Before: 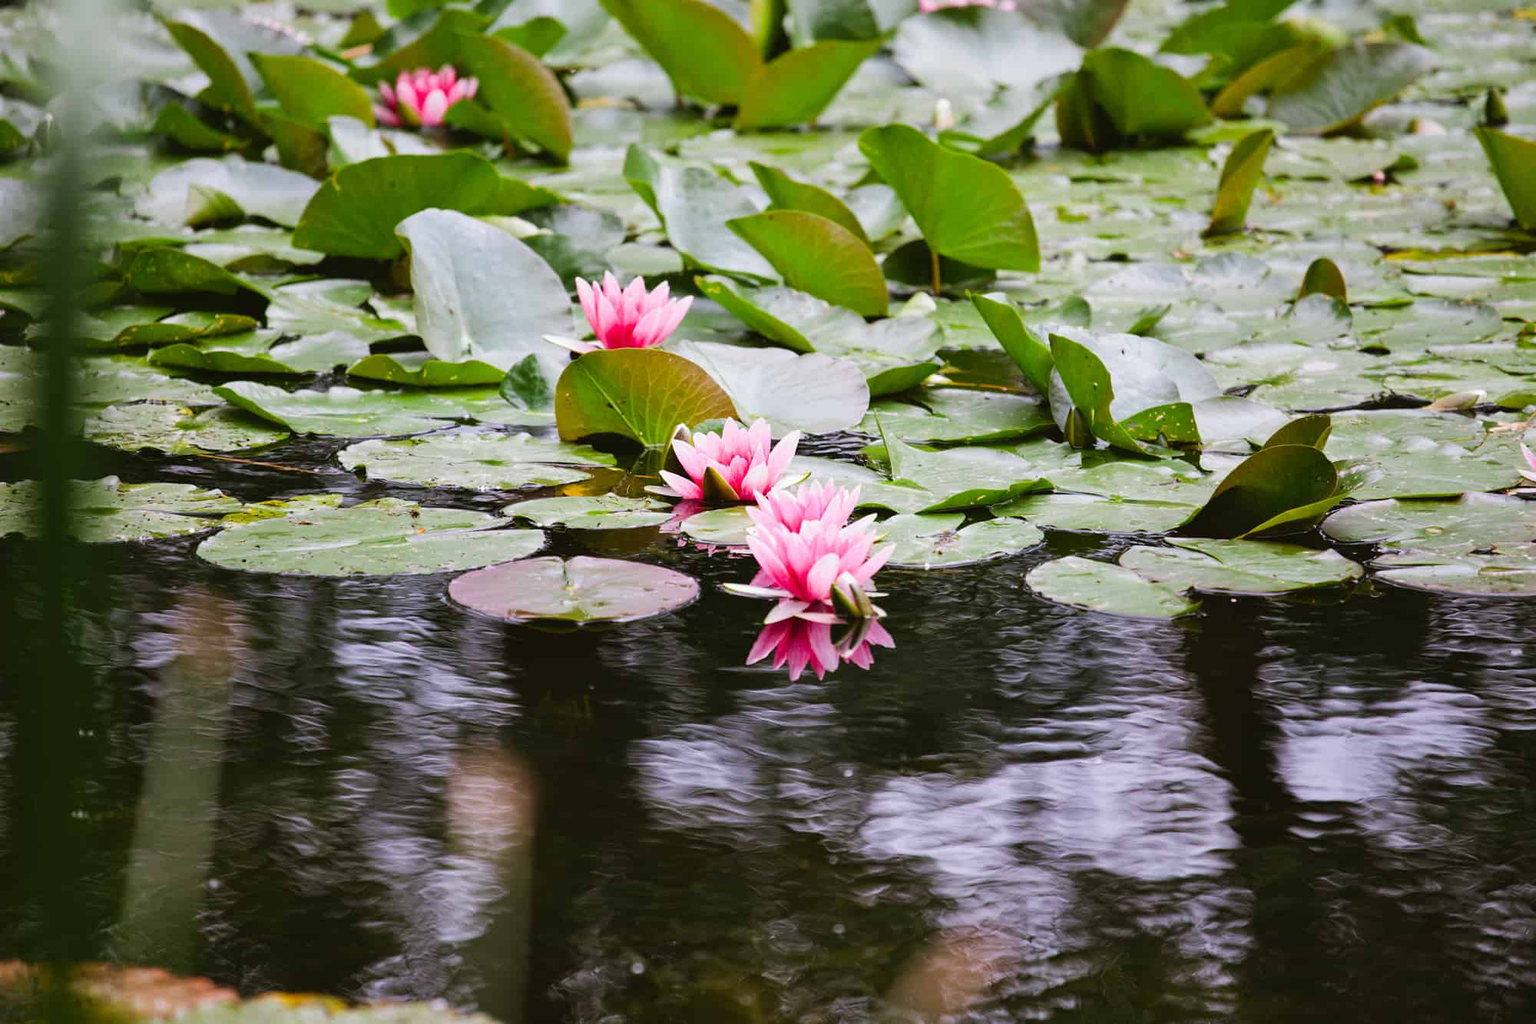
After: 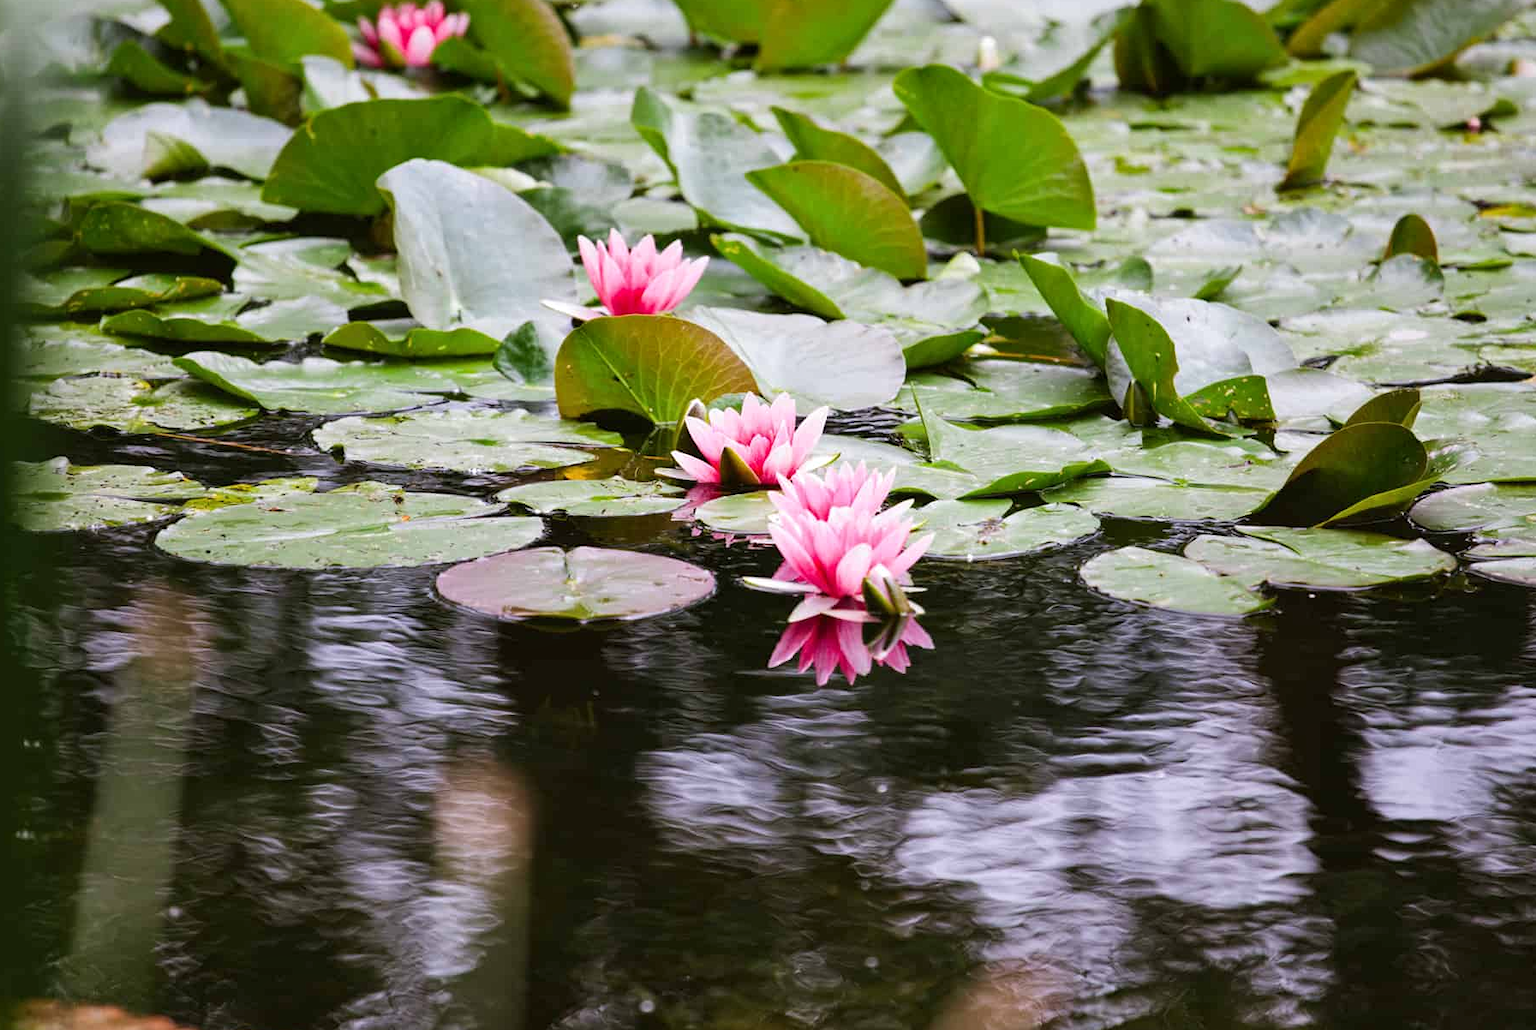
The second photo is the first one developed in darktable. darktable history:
local contrast: highlights 104%, shadows 101%, detail 120%, midtone range 0.2
crop: left 3.755%, top 6.454%, right 6.571%, bottom 3.294%
